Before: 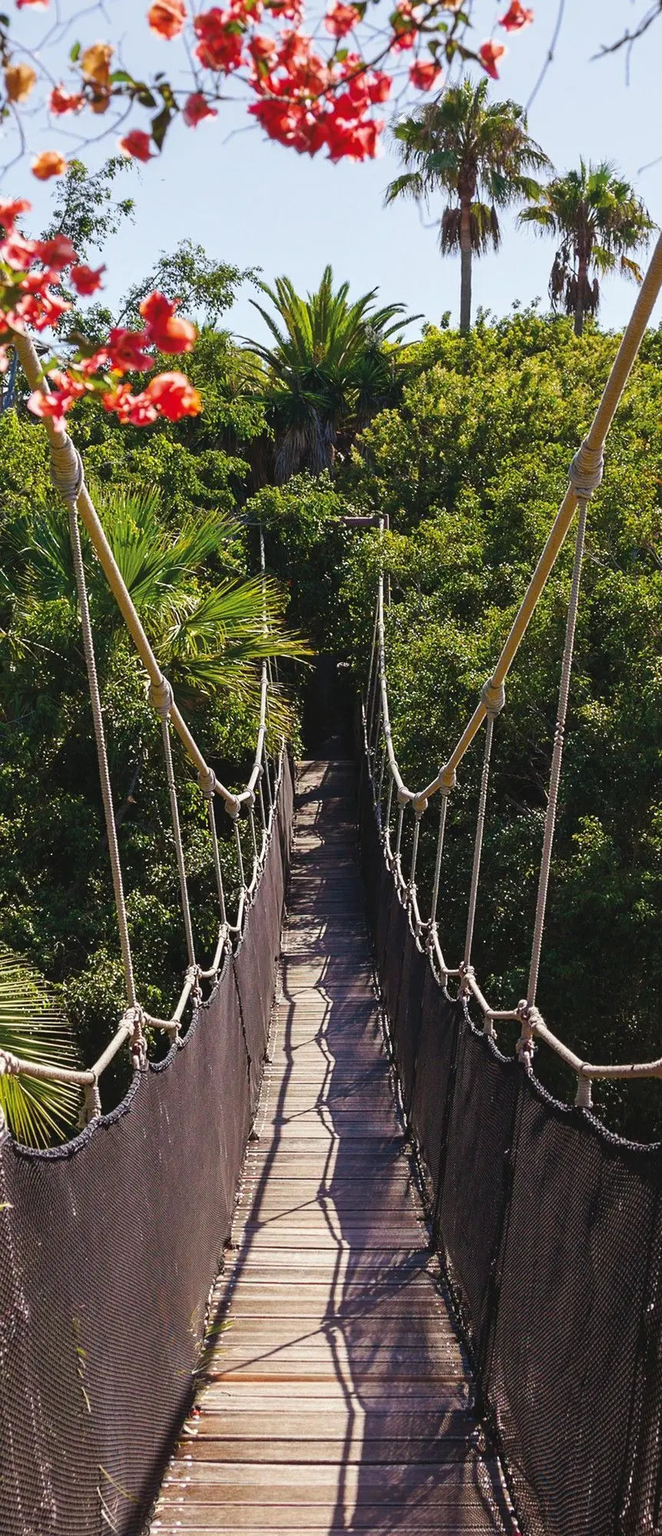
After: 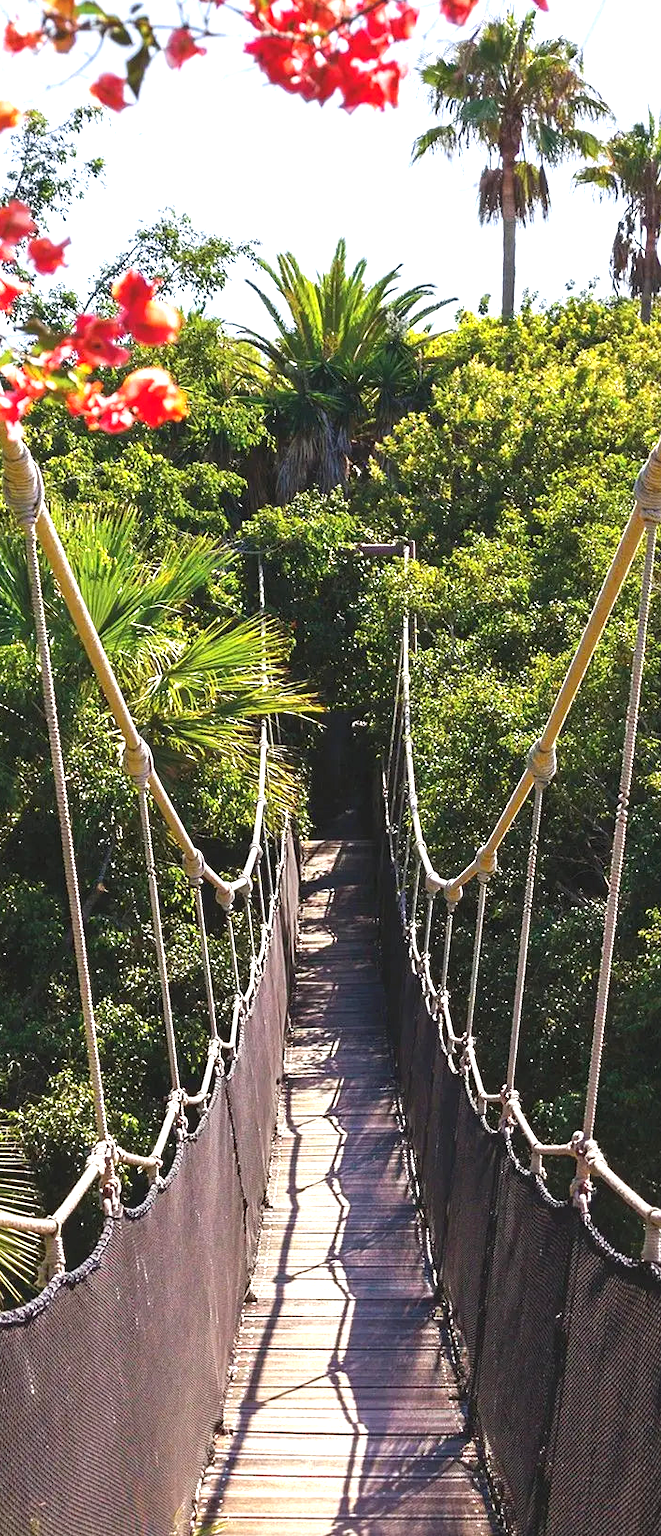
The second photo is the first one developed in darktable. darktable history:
exposure: black level correction 0, exposure 1 EV, compensate exposure bias true, compensate highlight preservation false
crop and rotate: left 7.196%, top 4.574%, right 10.605%, bottom 13.178%
